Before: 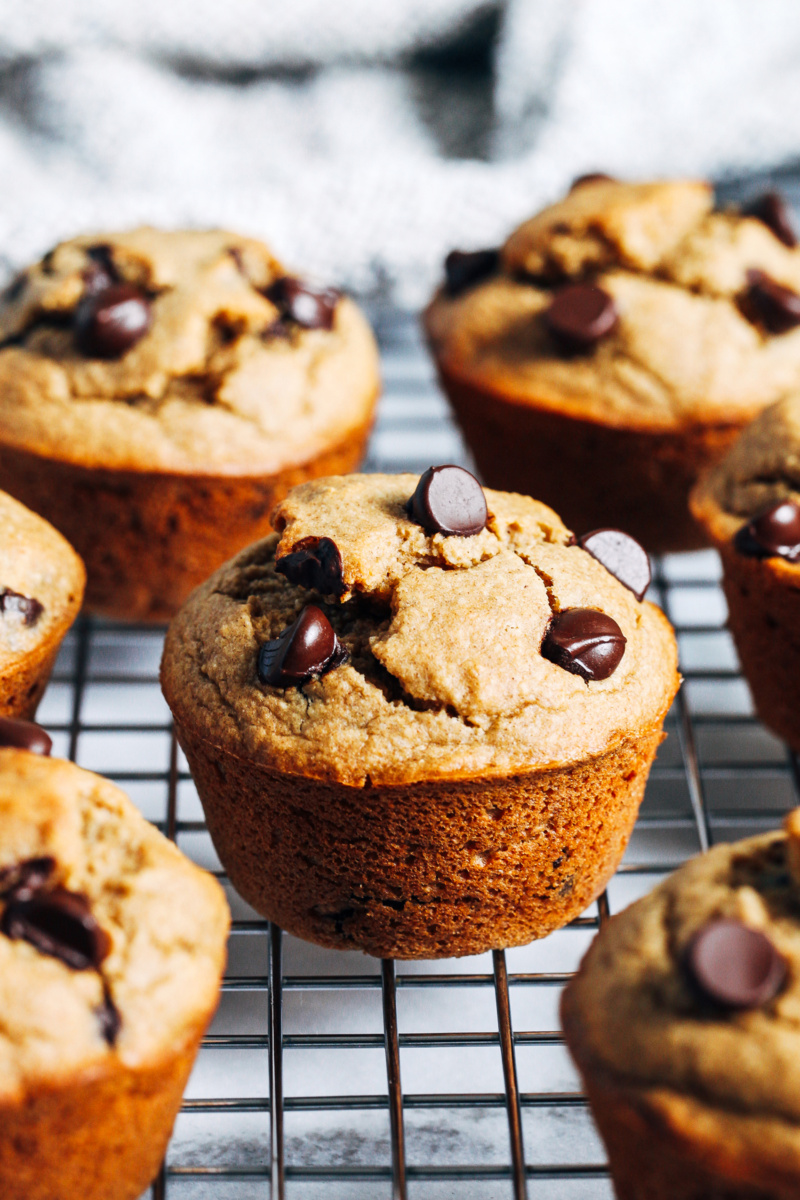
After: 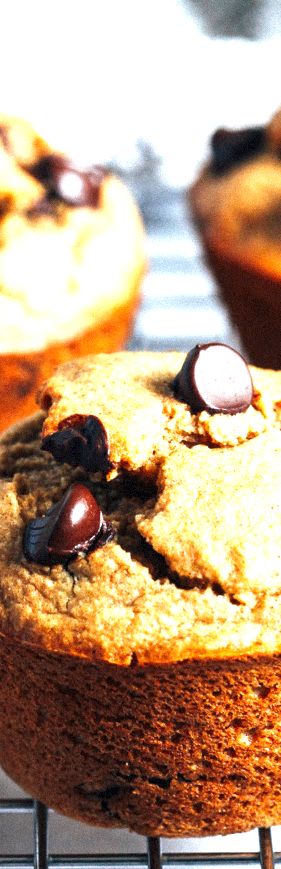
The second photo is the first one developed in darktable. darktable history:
exposure: black level correction 0, exposure 0.9 EV, compensate exposure bias true, compensate highlight preservation false
crop and rotate: left 29.476%, top 10.214%, right 35.32%, bottom 17.333%
grain: mid-tones bias 0%
